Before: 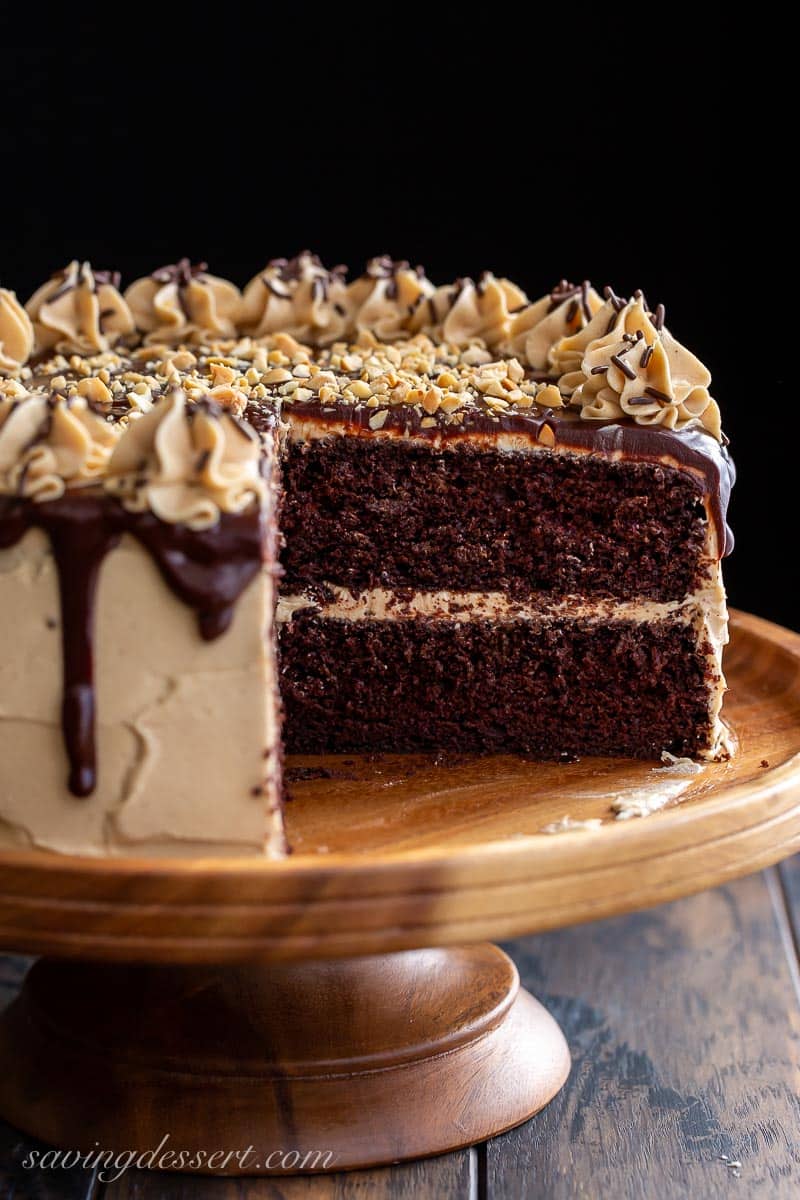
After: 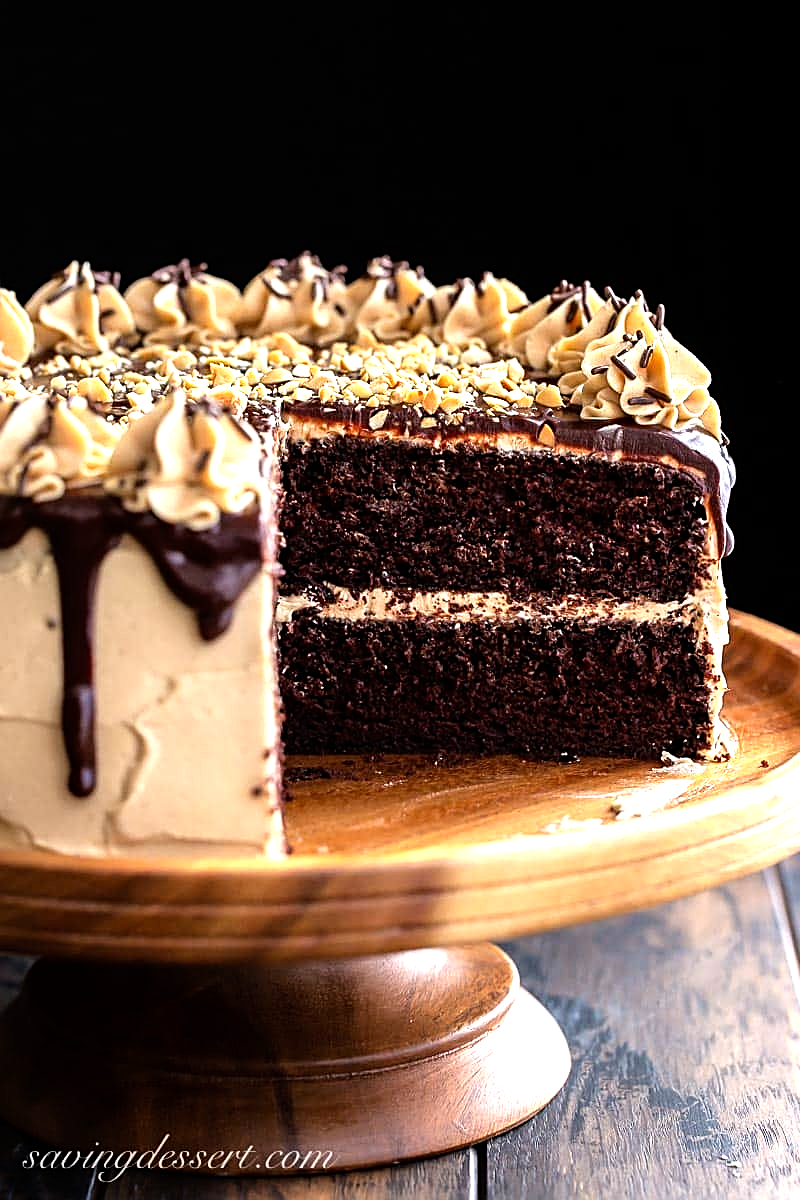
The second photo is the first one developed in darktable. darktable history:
sharpen: on, module defaults
exposure: compensate highlight preservation false
tone equalizer: -8 EV -1.08 EV, -7 EV -1.04 EV, -6 EV -0.852 EV, -5 EV -0.54 EV, -3 EV 0.561 EV, -2 EV 0.854 EV, -1 EV 1 EV, +0 EV 1.07 EV
